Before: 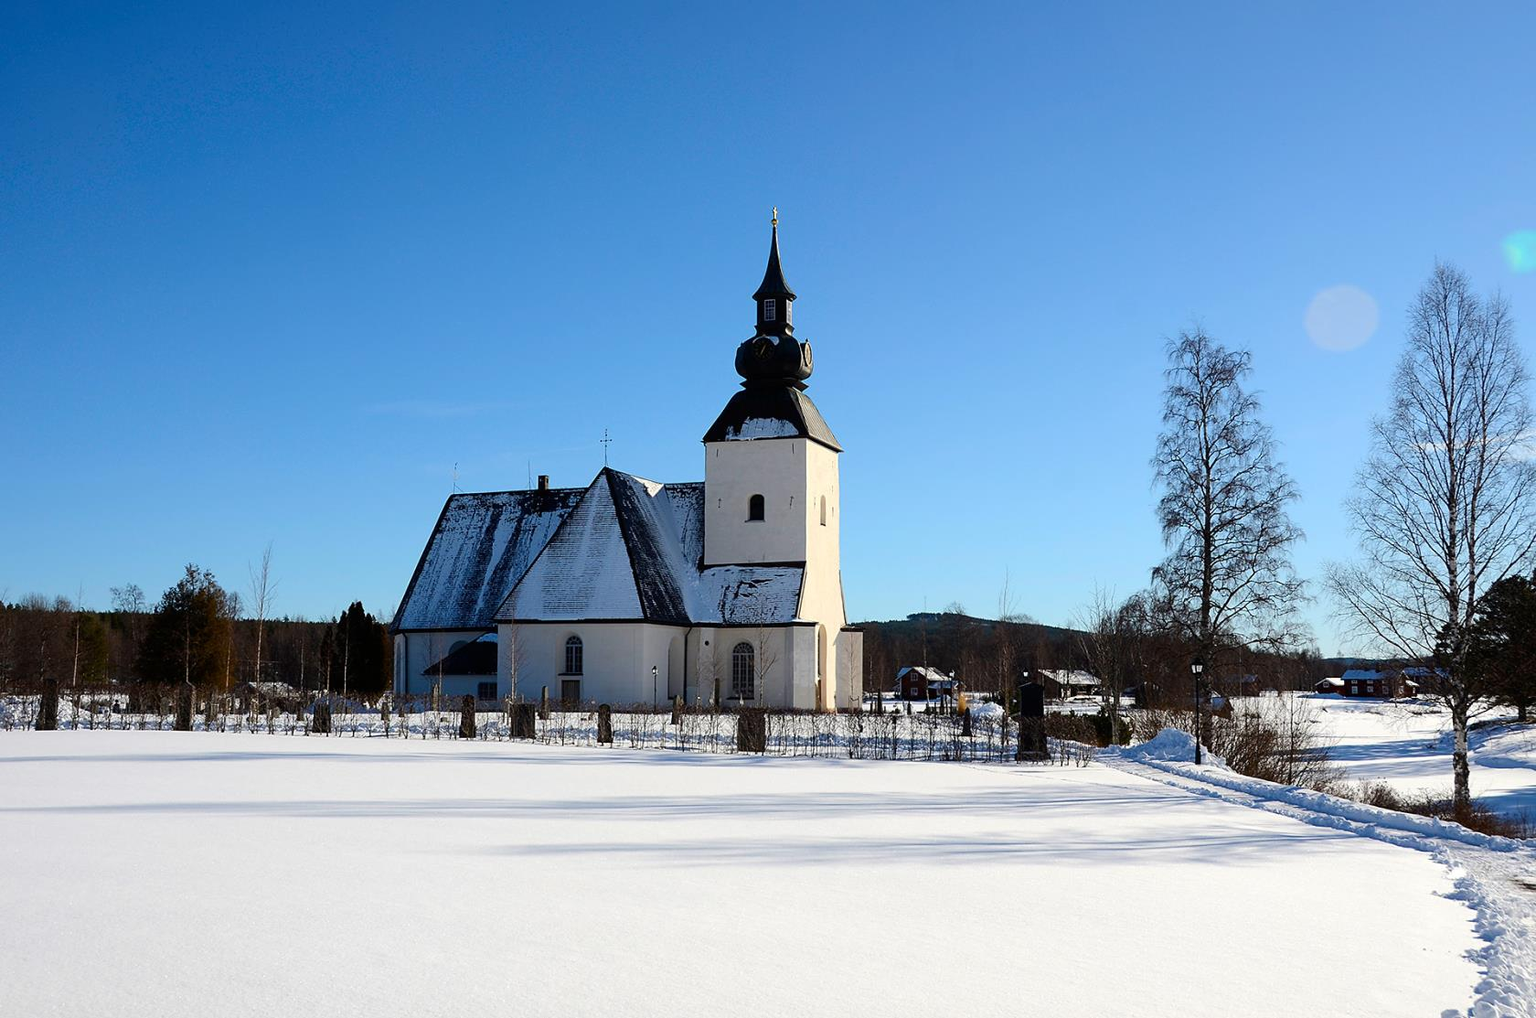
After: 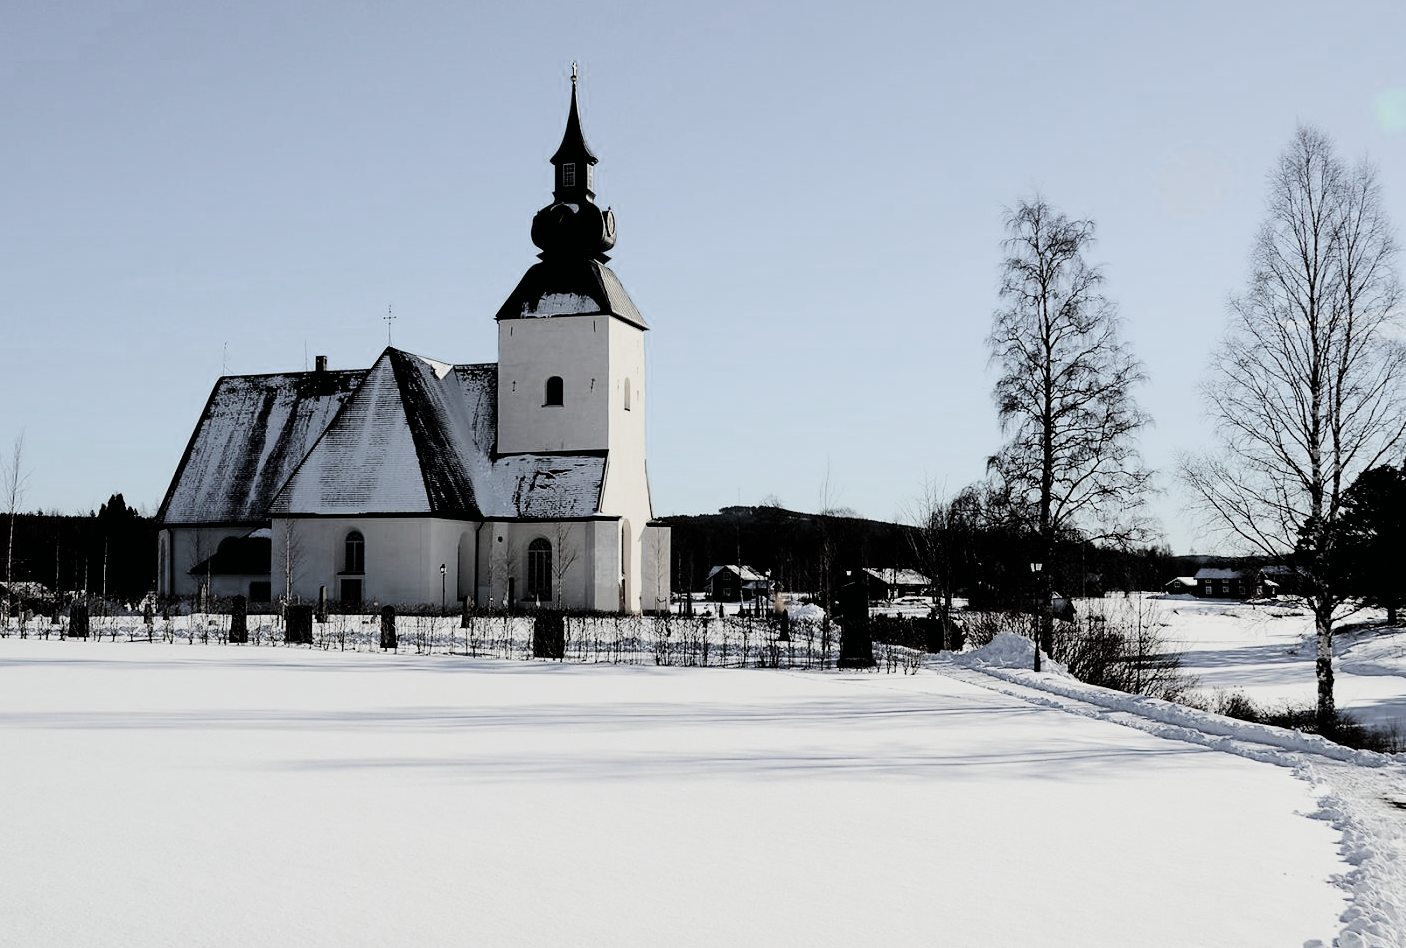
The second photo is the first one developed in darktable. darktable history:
filmic rgb: black relative exposure -5.08 EV, white relative exposure 3.96 EV, hardness 2.91, contrast 1.397, highlights saturation mix -30.99%, color science v4 (2020)
color correction: highlights a* -0.272, highlights b* -0.088
crop: left 16.303%, top 14.739%
